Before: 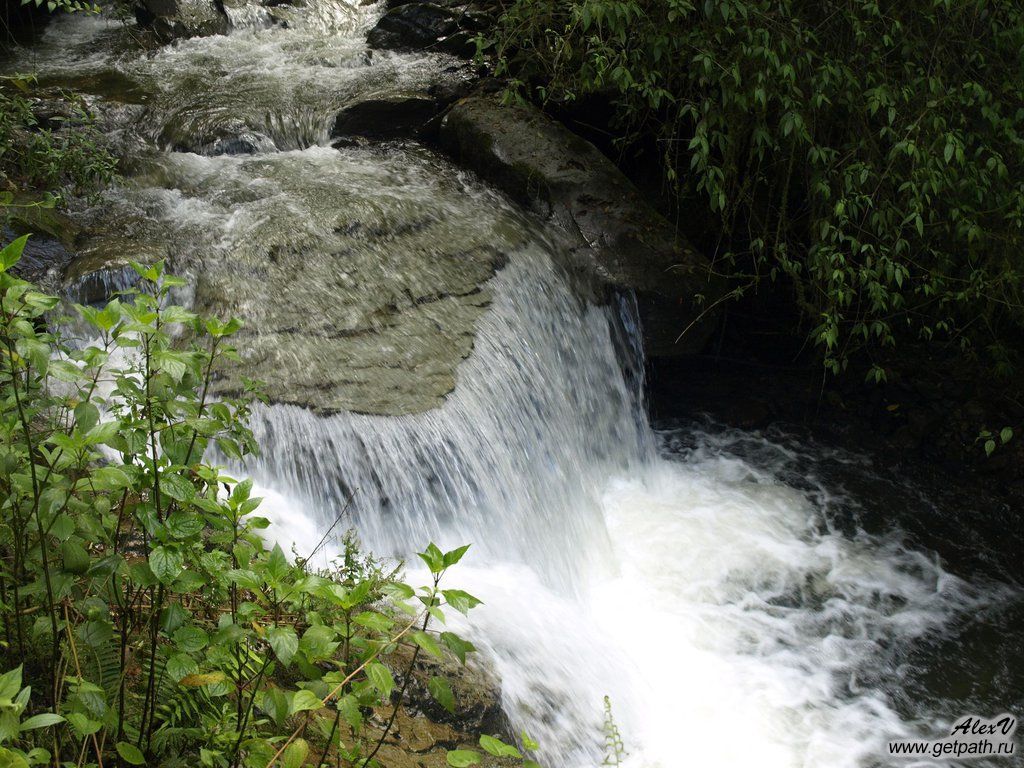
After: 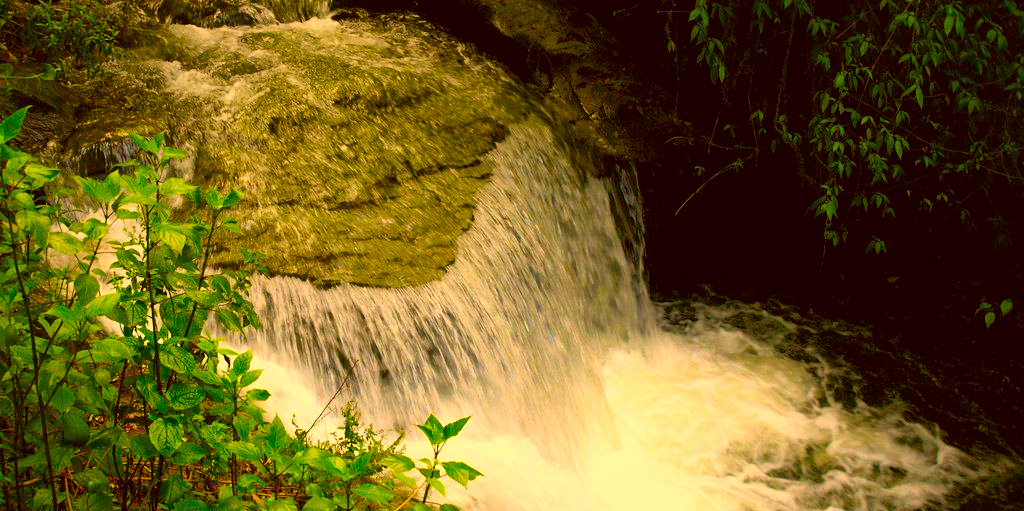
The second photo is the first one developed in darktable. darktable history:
color correction: highlights a* 10.44, highlights b* 30.04, shadows a* 2.73, shadows b* 17.51, saturation 1.72
crop: top 16.727%, bottom 16.727%
local contrast: mode bilateral grid, contrast 20, coarseness 100, detail 150%, midtone range 0.2
